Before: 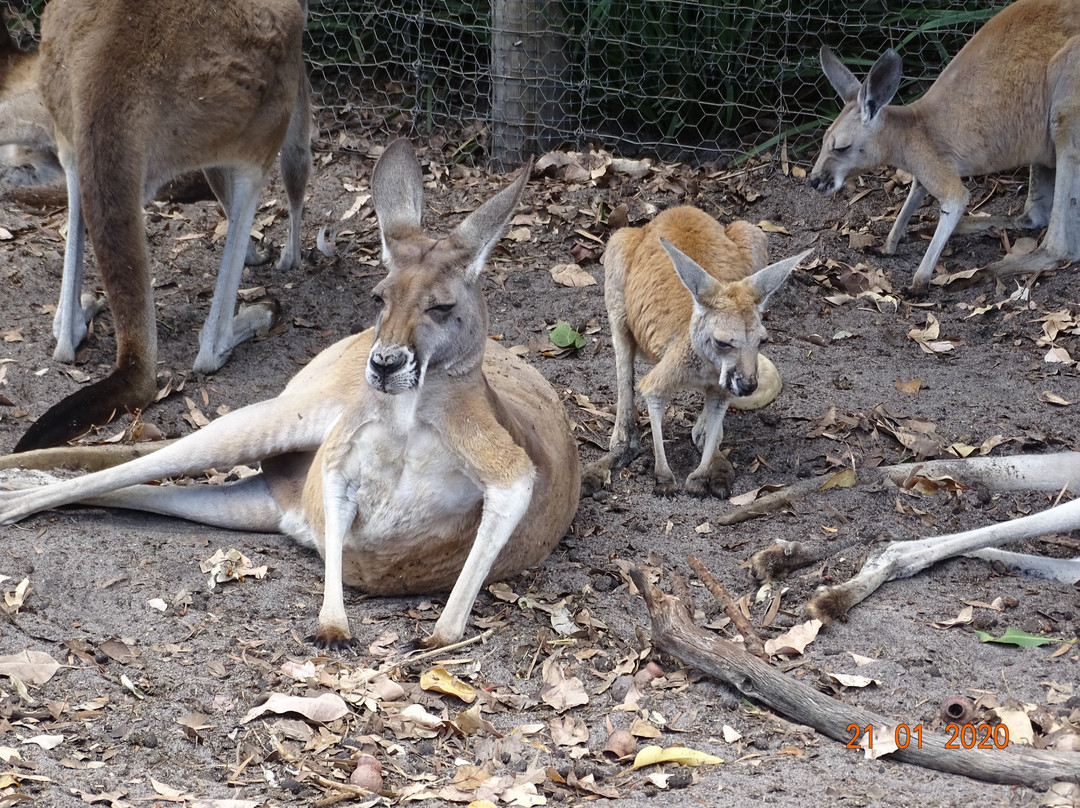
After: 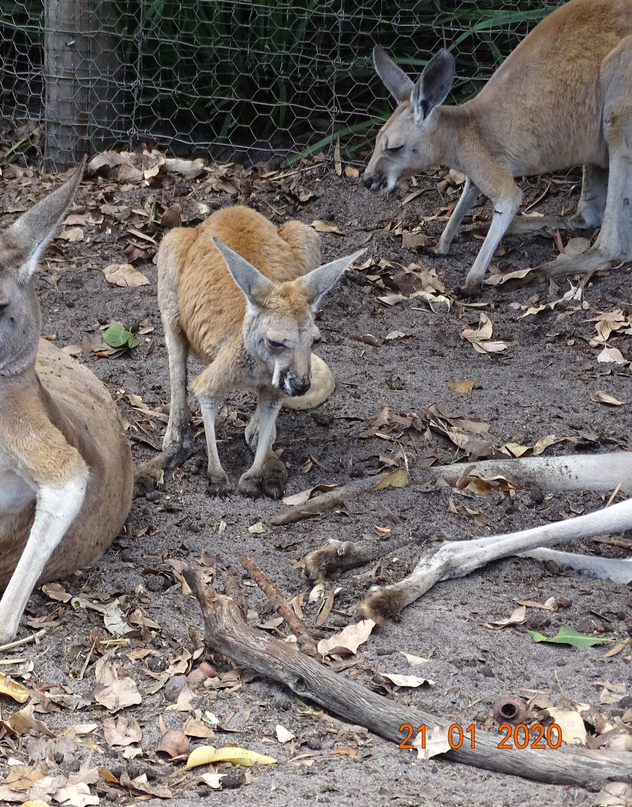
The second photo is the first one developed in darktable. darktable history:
tone equalizer: edges refinement/feathering 500, mask exposure compensation -1.57 EV, preserve details no
crop: left 41.466%
